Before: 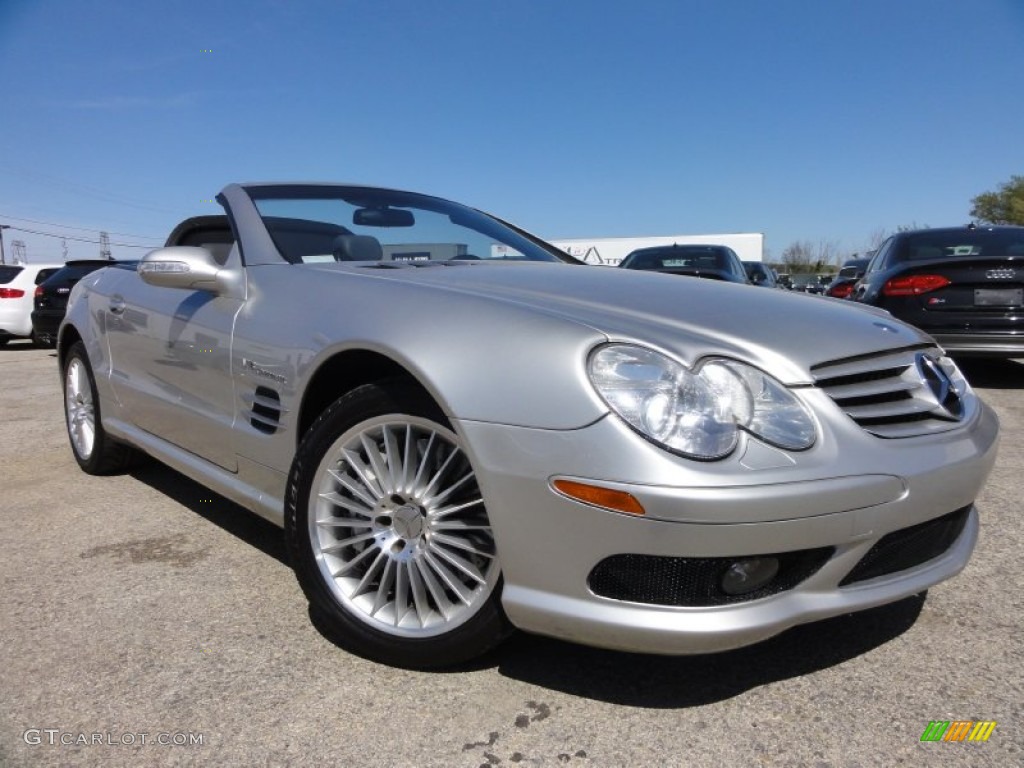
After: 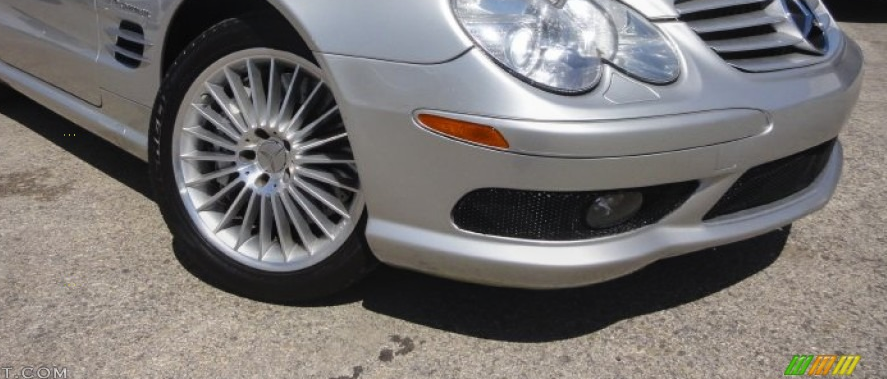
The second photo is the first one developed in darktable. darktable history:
local contrast: detail 109%
crop and rotate: left 13.289%, top 47.709%, bottom 2.911%
vignetting: brightness -0.31, saturation -0.06
